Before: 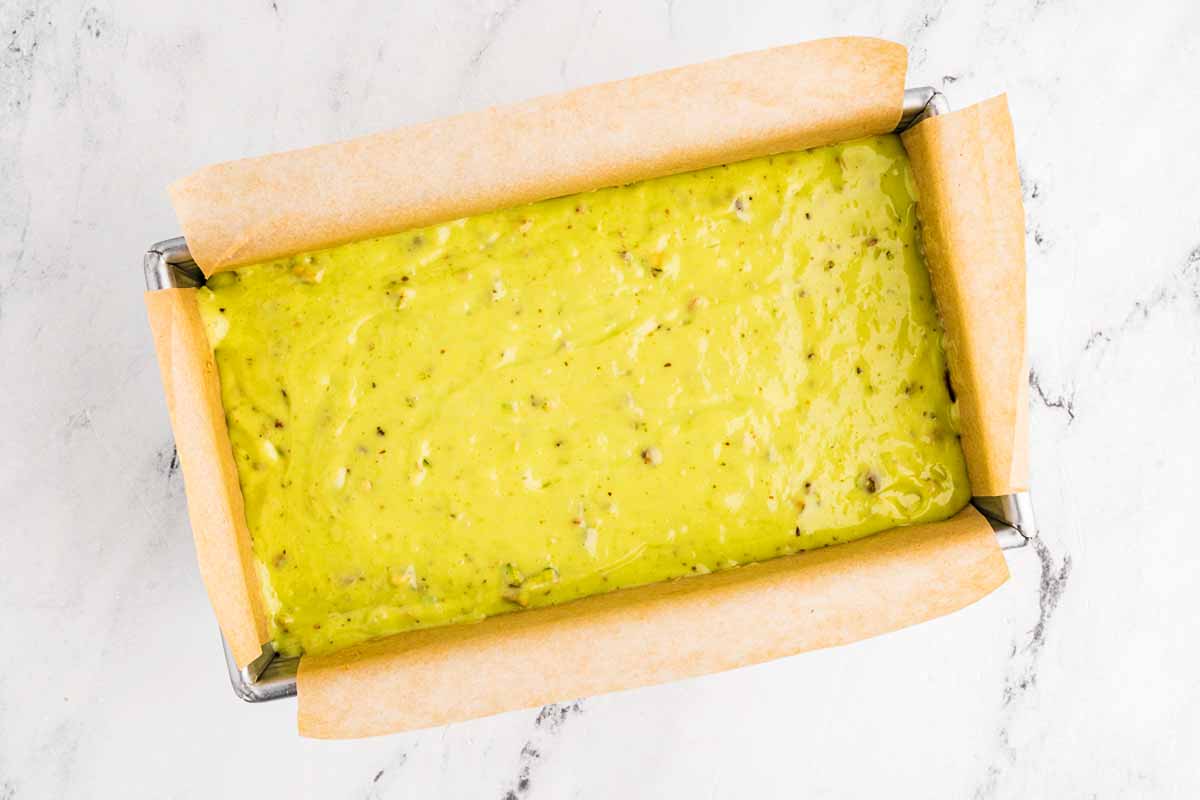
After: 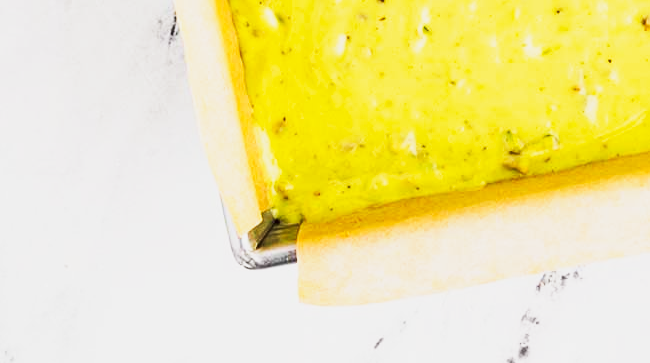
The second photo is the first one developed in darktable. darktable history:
crop and rotate: top 54.347%, right 45.787%, bottom 0.186%
tone curve: curves: ch0 [(0, 0) (0.003, 0.003) (0.011, 0.011) (0.025, 0.022) (0.044, 0.039) (0.069, 0.055) (0.1, 0.074) (0.136, 0.101) (0.177, 0.134) (0.224, 0.171) (0.277, 0.216) (0.335, 0.277) (0.399, 0.345) (0.468, 0.427) (0.543, 0.526) (0.623, 0.636) (0.709, 0.731) (0.801, 0.822) (0.898, 0.917) (1, 1)], preserve colors none
base curve: curves: ch0 [(0, 0) (0.088, 0.125) (0.176, 0.251) (0.354, 0.501) (0.613, 0.749) (1, 0.877)], preserve colors none
